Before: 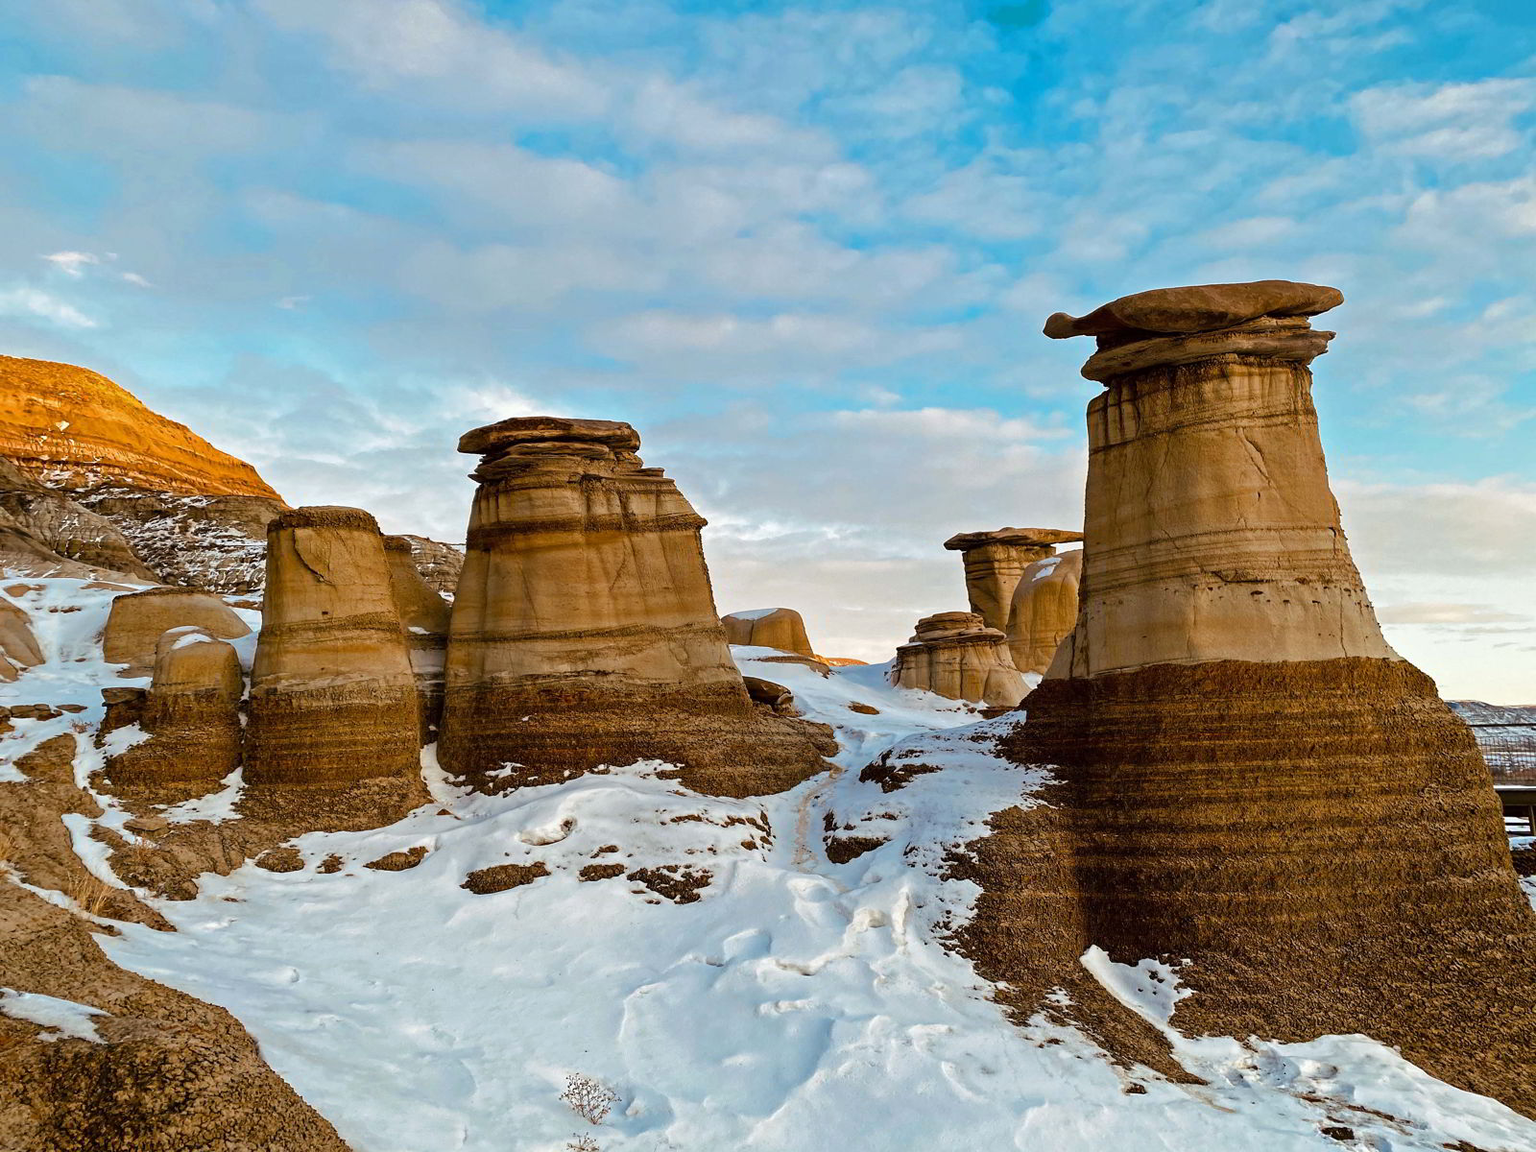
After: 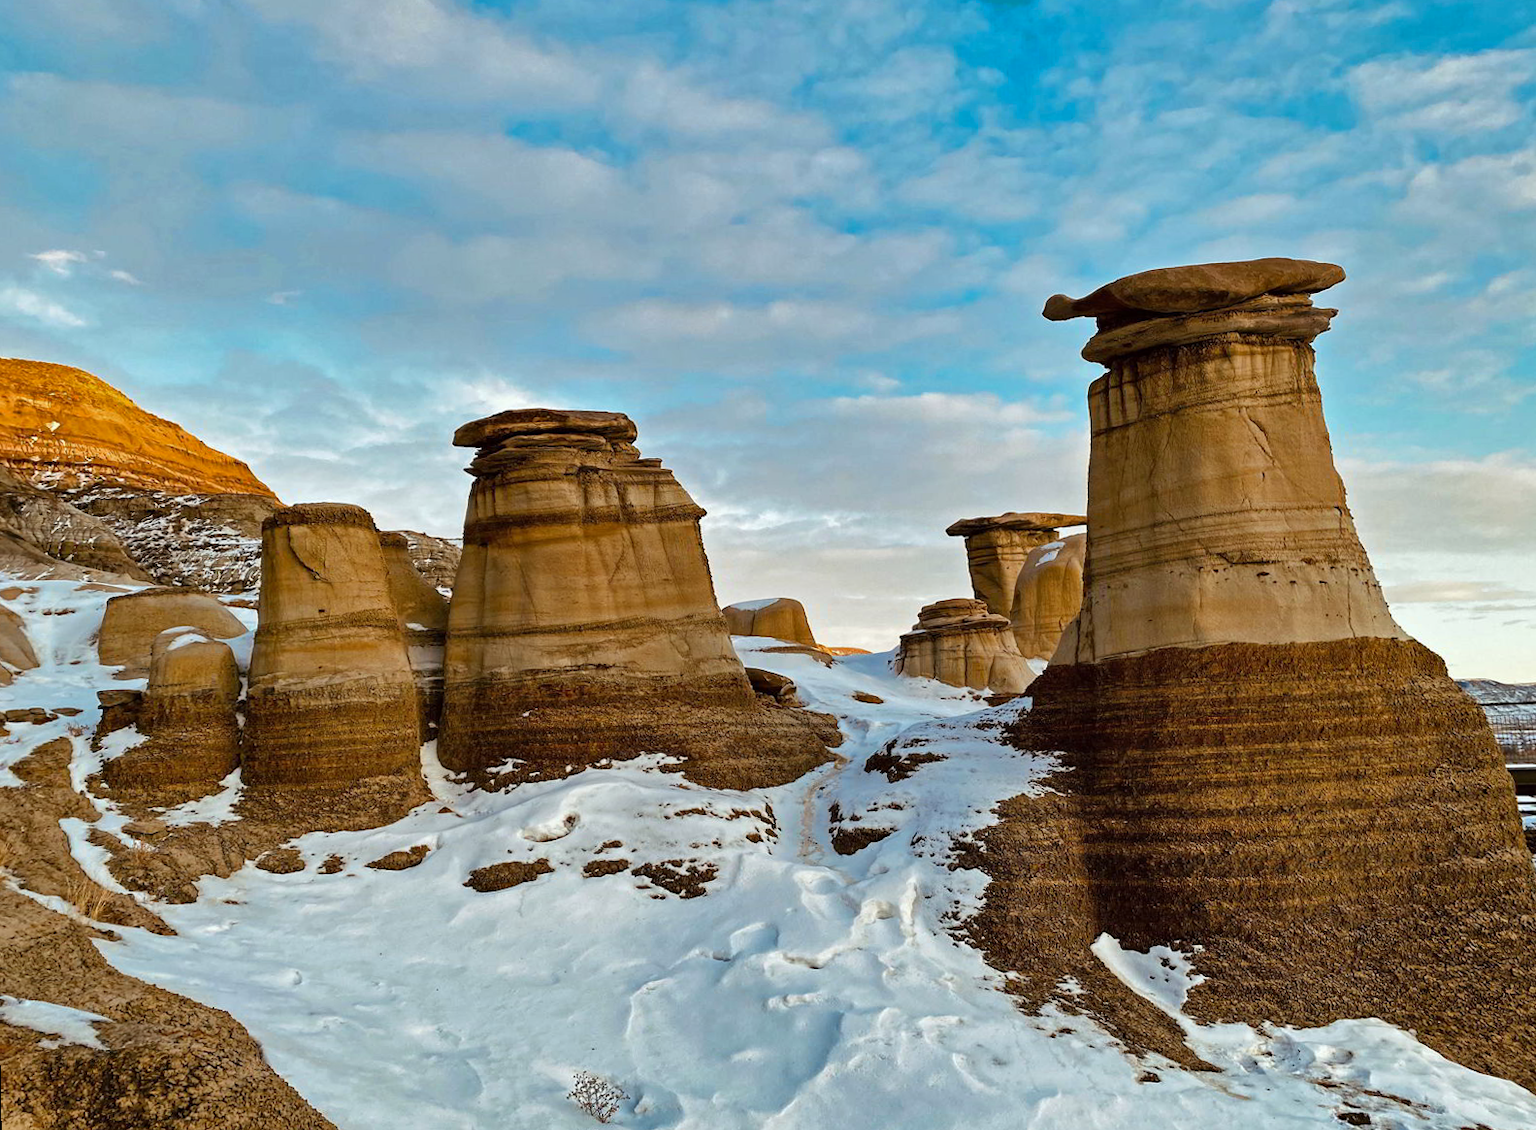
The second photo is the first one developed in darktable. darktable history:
rotate and perspective: rotation -1°, crop left 0.011, crop right 0.989, crop top 0.025, crop bottom 0.975
white balance: red 0.978, blue 0.999
shadows and highlights: low approximation 0.01, soften with gaussian
